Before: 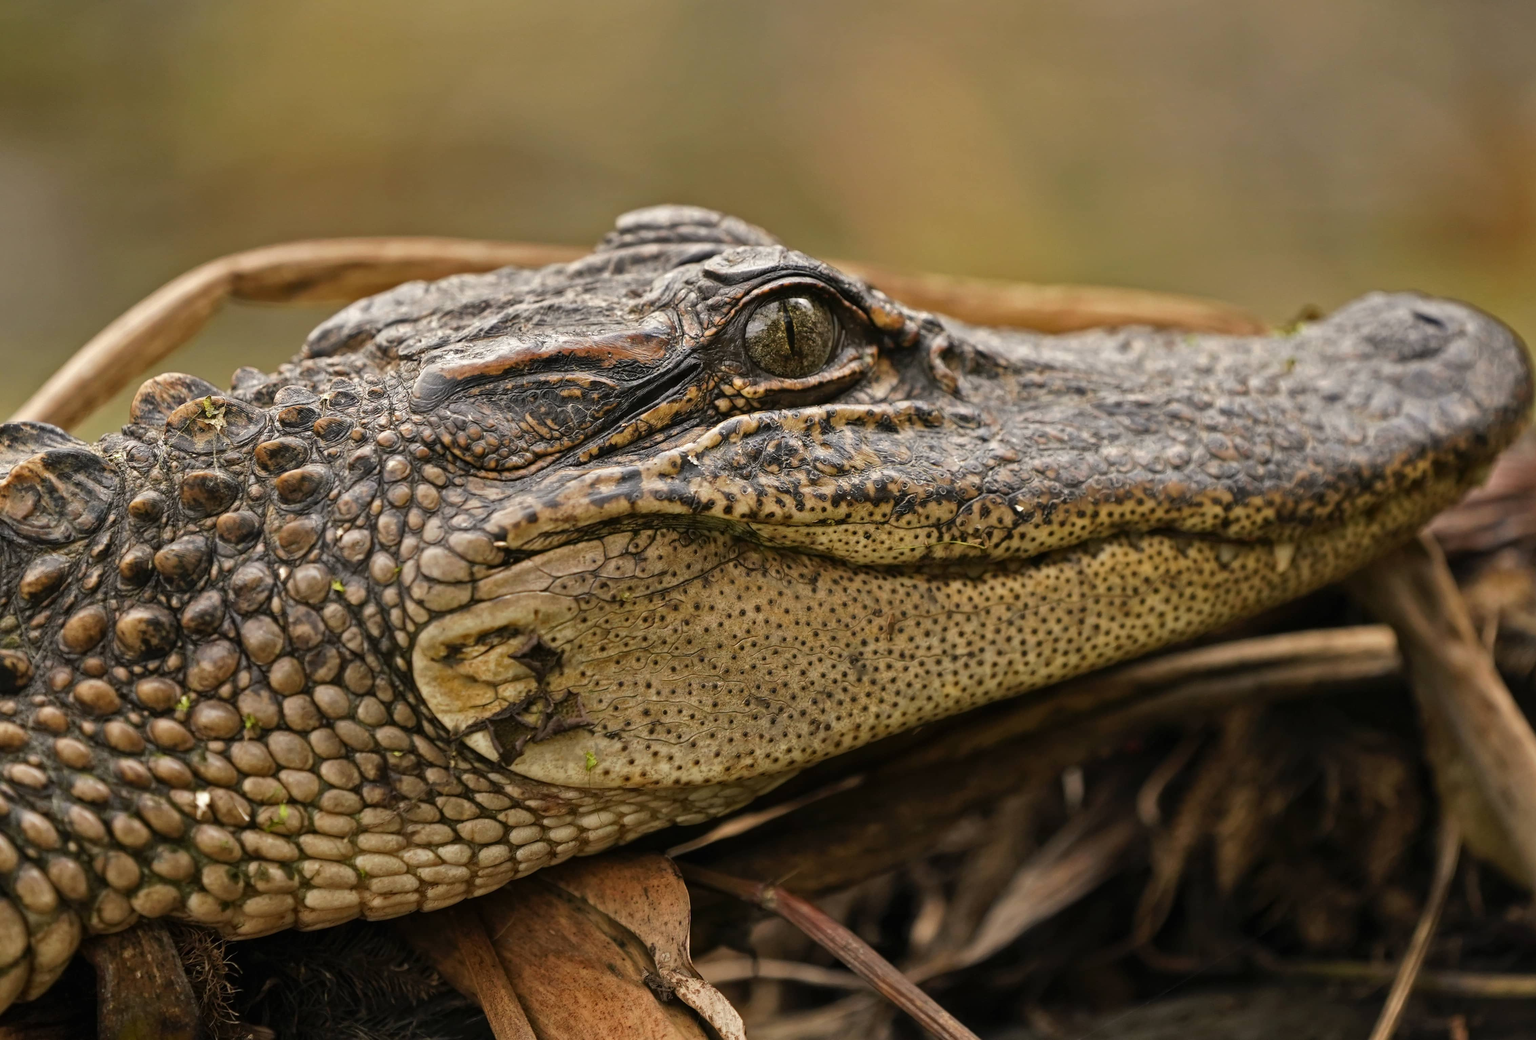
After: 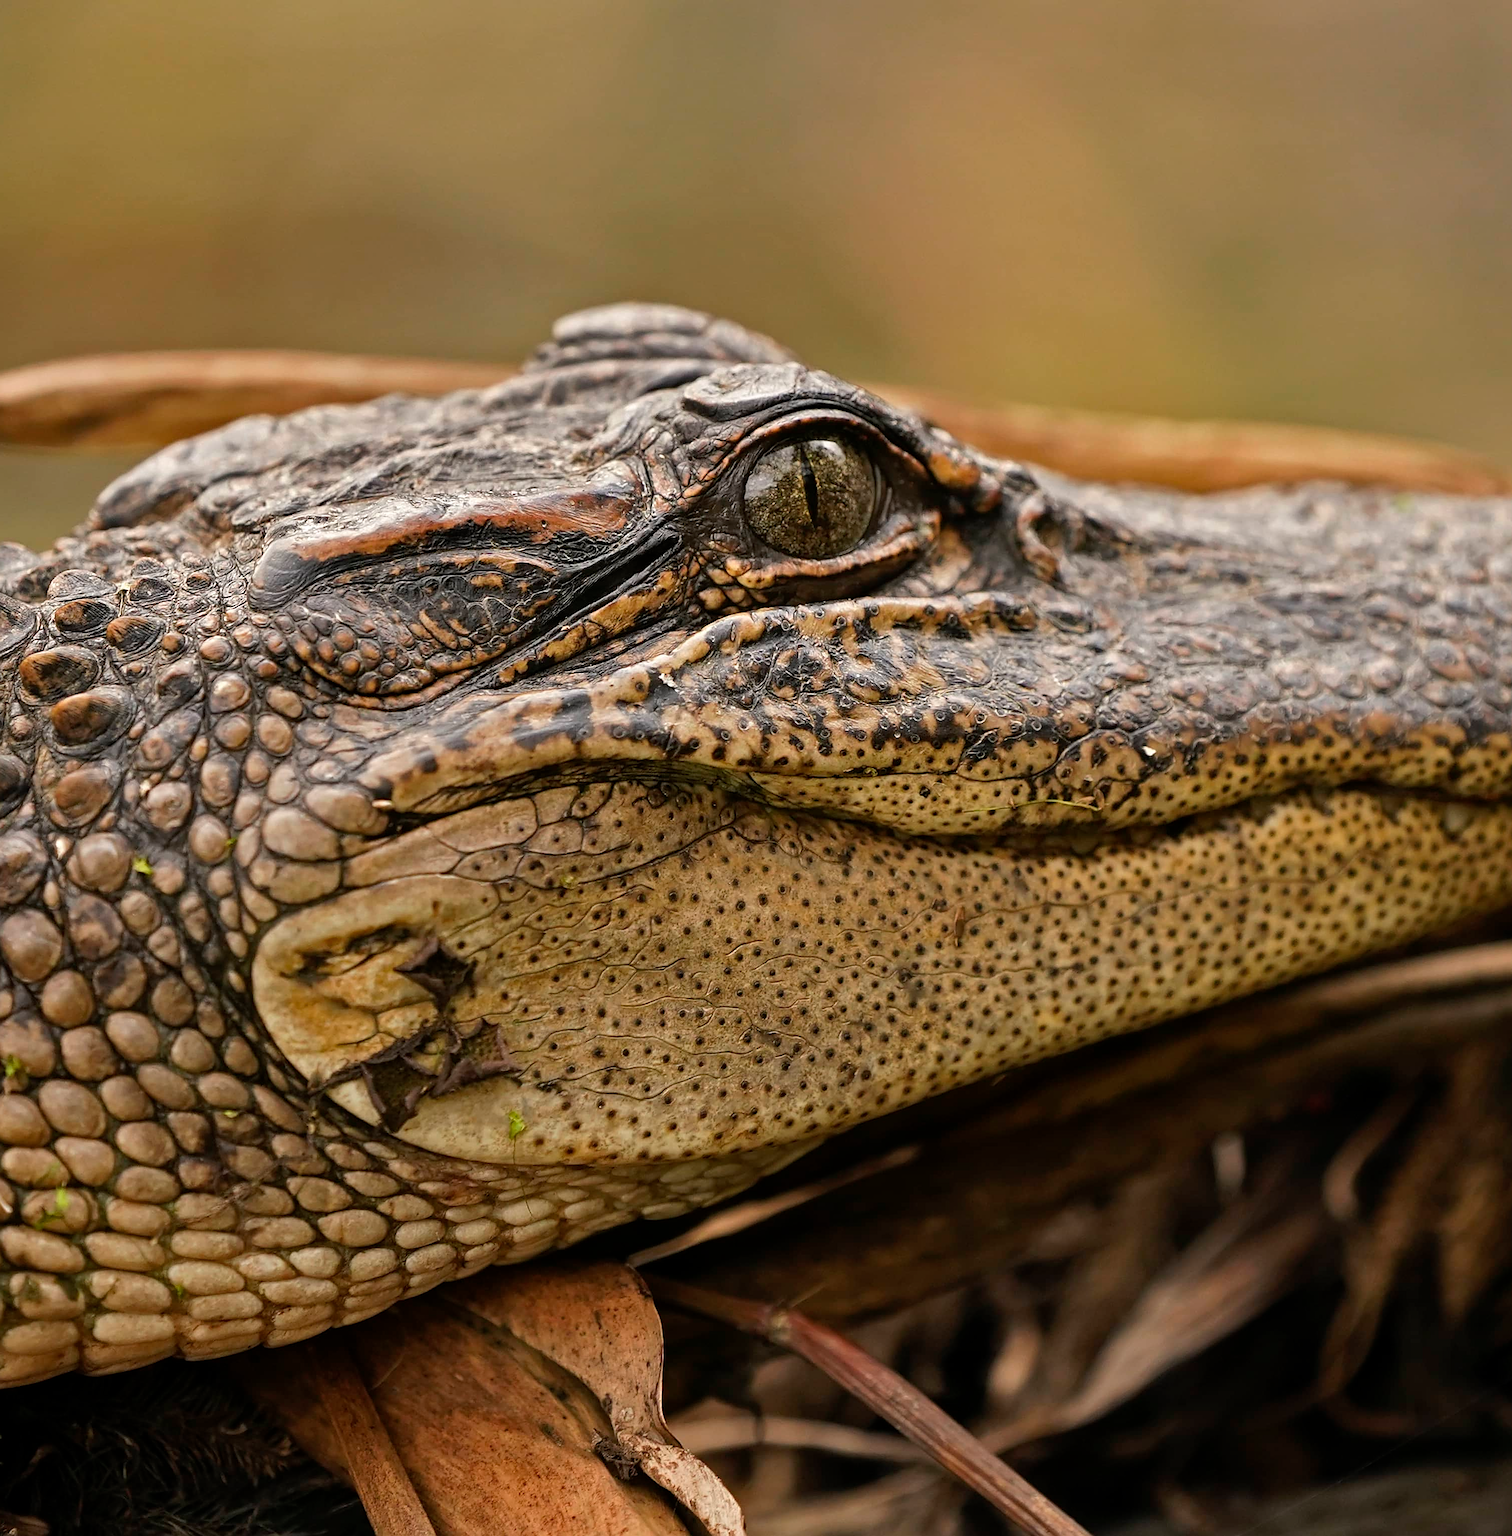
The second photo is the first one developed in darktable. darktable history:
crop and rotate: left 15.754%, right 17.579%
sharpen: amount 0.55
